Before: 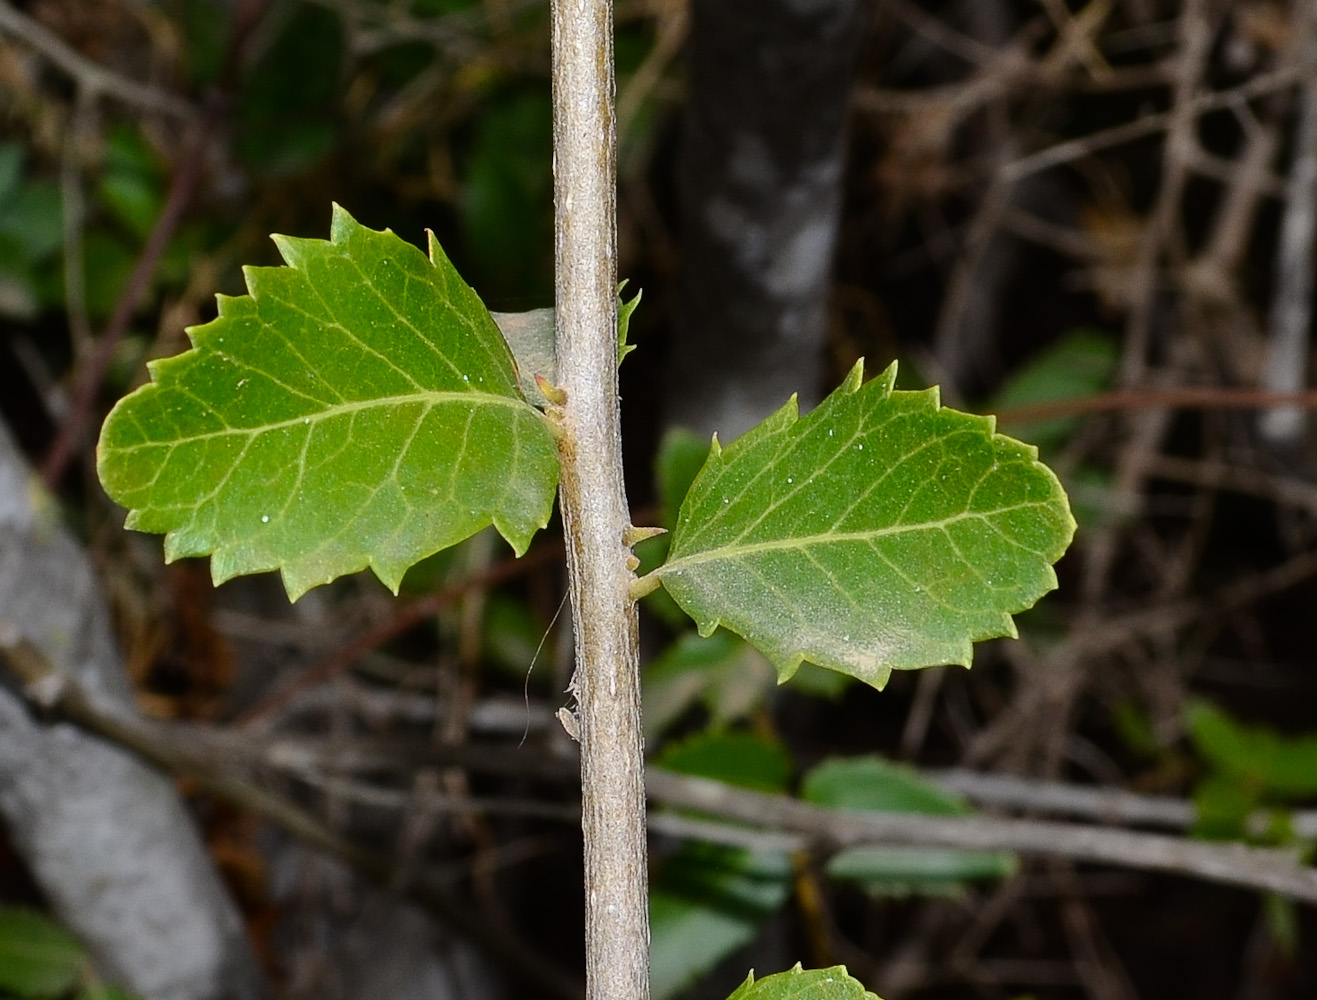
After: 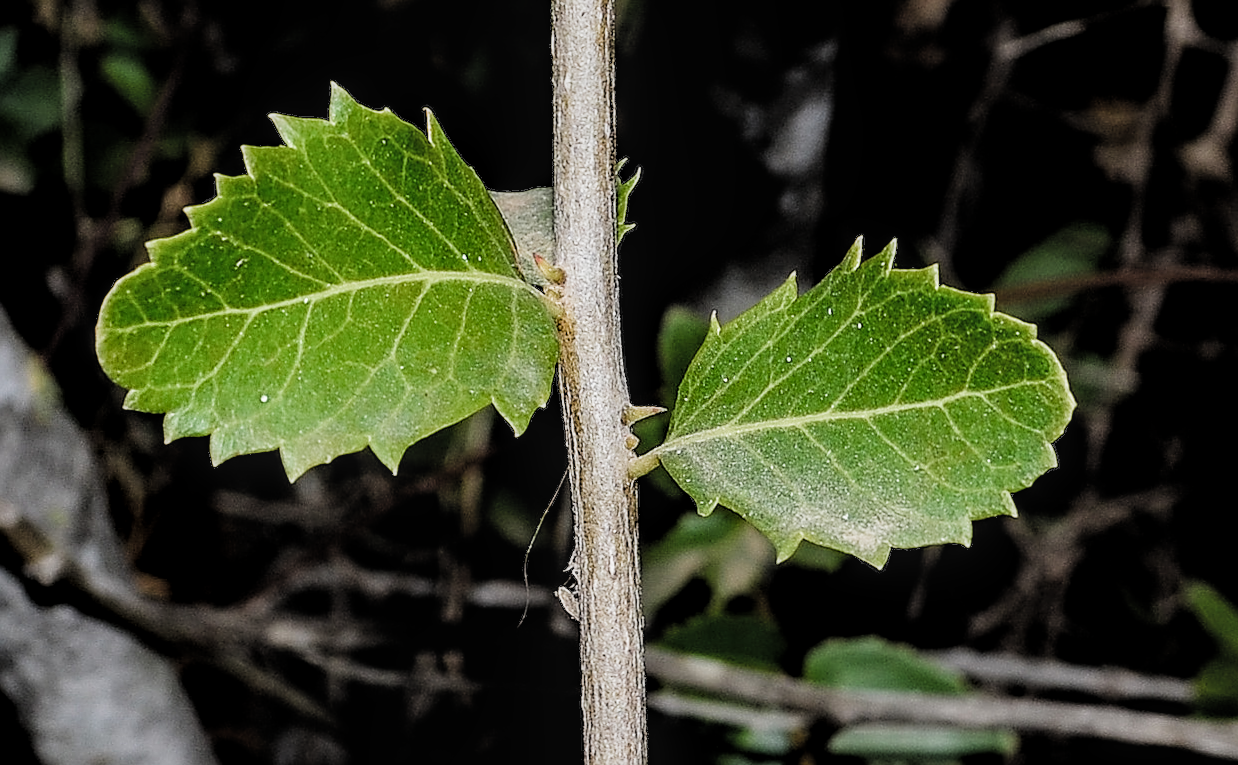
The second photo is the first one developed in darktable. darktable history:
crop and rotate: angle 0.102°, top 12.049%, right 5.713%, bottom 11.263%
filmic rgb: black relative exposure -4.02 EV, white relative exposure 2.98 EV, hardness 3.01, contrast 1.486, add noise in highlights 0.001, preserve chrominance luminance Y, color science v3 (2019), use custom middle-gray values true, contrast in highlights soft
sharpen: on, module defaults
local contrast: on, module defaults
